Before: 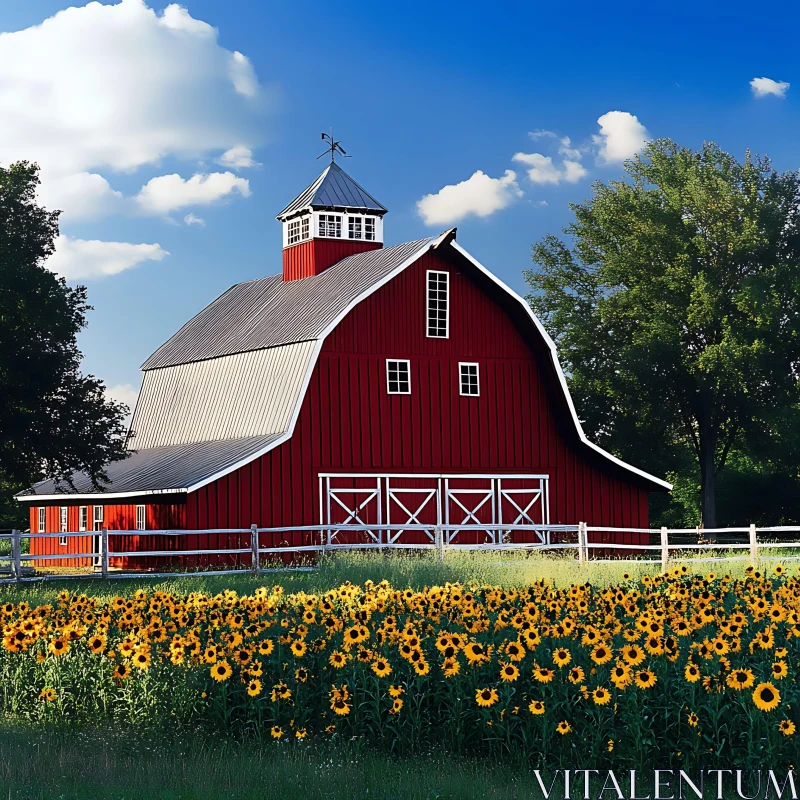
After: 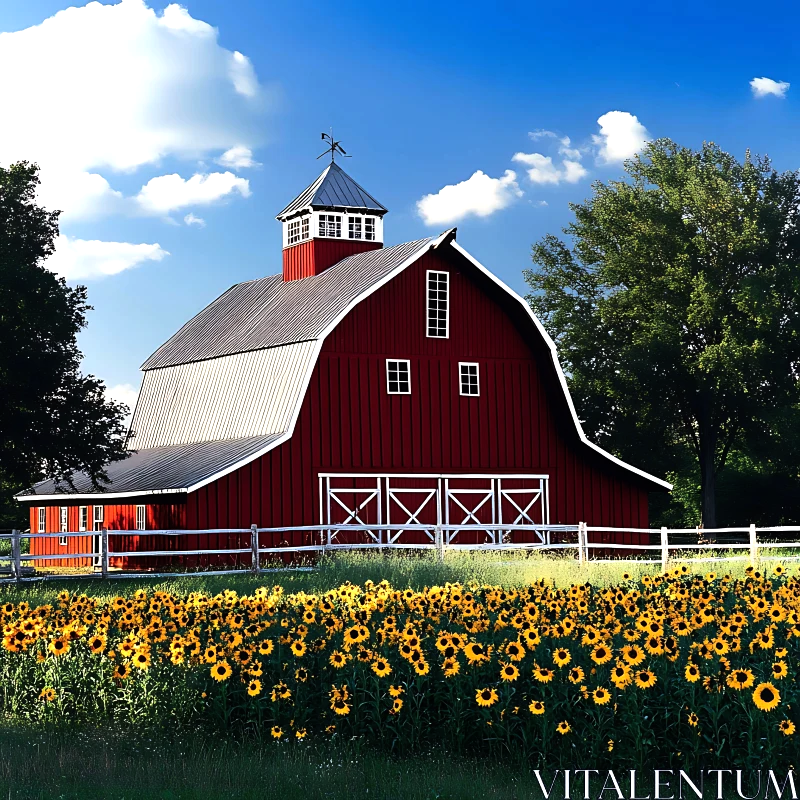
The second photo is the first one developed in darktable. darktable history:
exposure: exposure -0.153 EV, compensate highlight preservation false
tone equalizer: -8 EV -0.75 EV, -7 EV -0.7 EV, -6 EV -0.6 EV, -5 EV -0.4 EV, -3 EV 0.4 EV, -2 EV 0.6 EV, -1 EV 0.7 EV, +0 EV 0.75 EV, edges refinement/feathering 500, mask exposure compensation -1.57 EV, preserve details no
